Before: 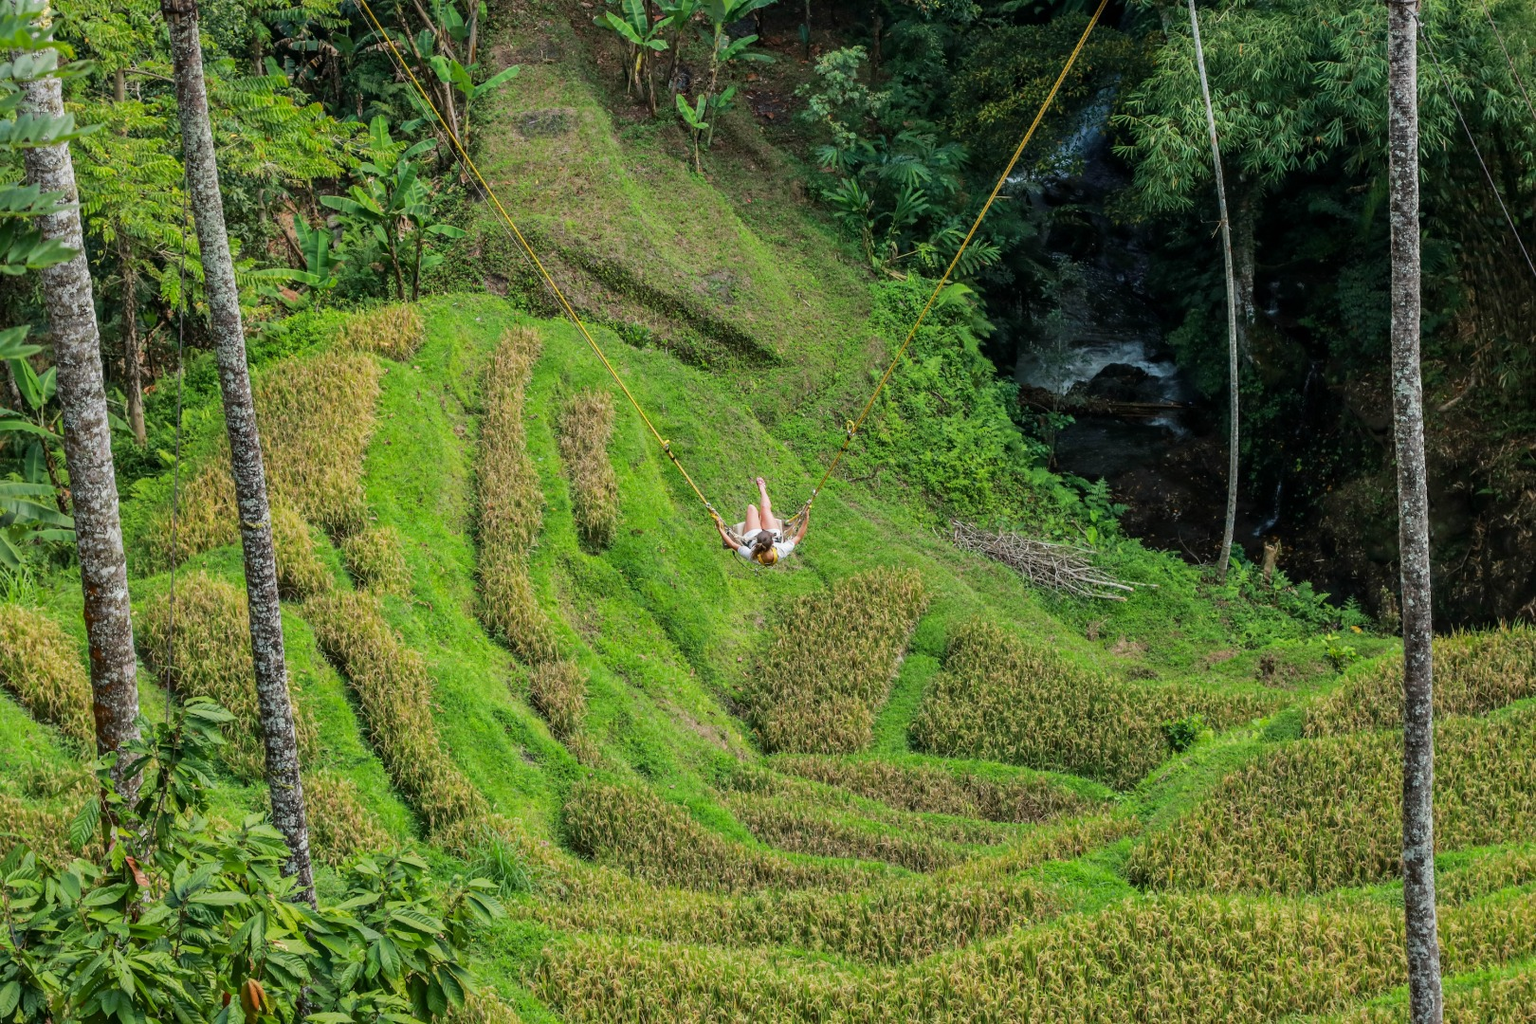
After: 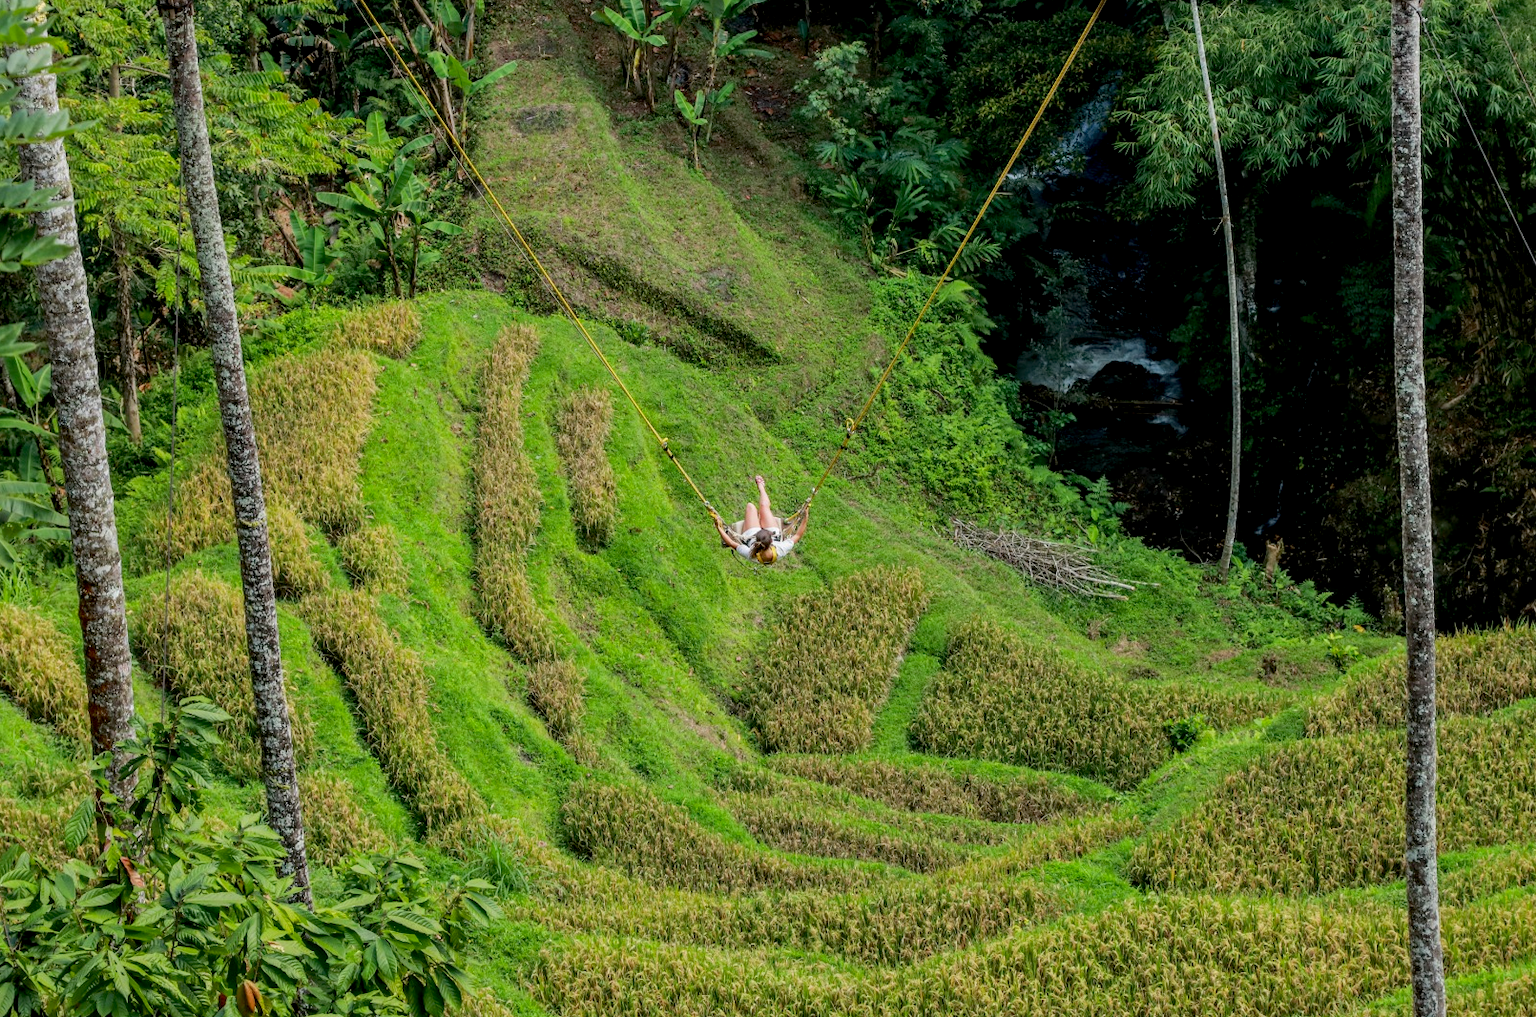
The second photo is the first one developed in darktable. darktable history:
exposure: black level correction 0.009, compensate highlight preservation false
crop: left 0.43%, top 0.521%, right 0.18%, bottom 0.742%
